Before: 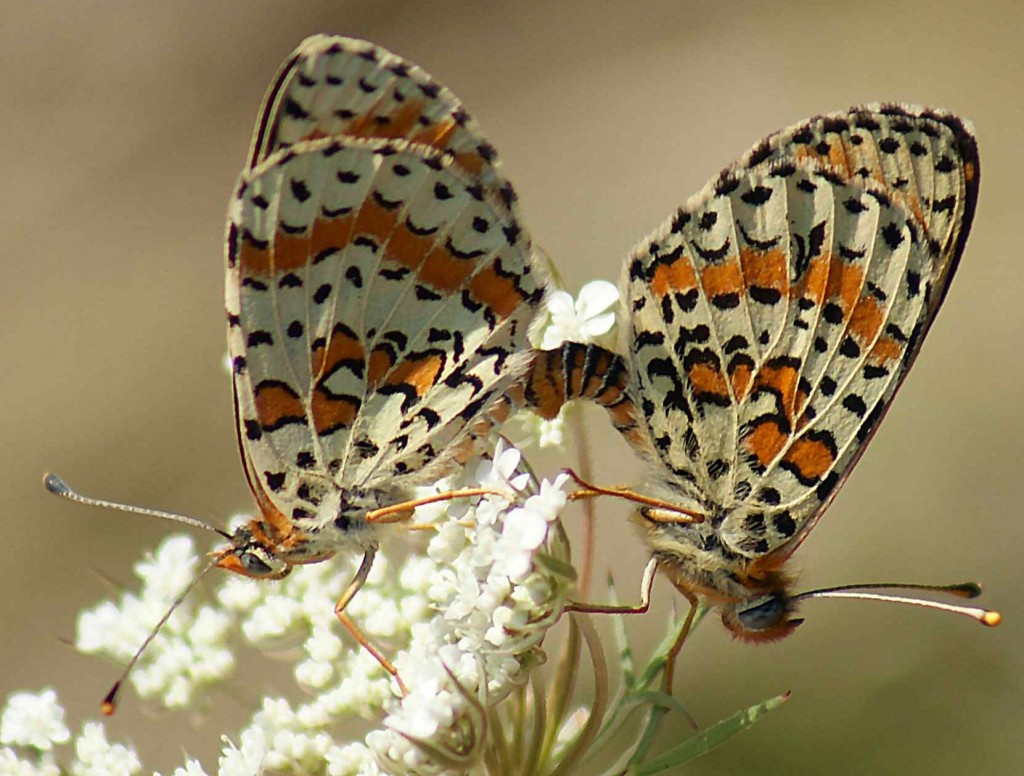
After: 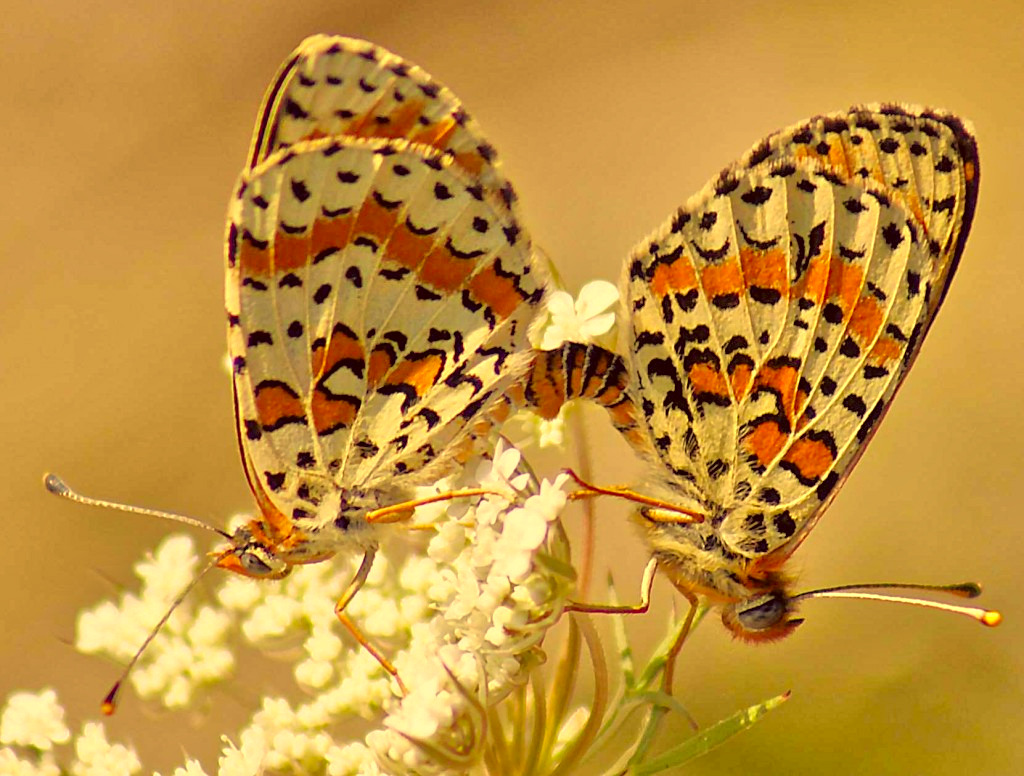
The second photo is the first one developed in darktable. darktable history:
tone equalizer: -7 EV 0.15 EV, -6 EV 0.6 EV, -5 EV 1.15 EV, -4 EV 1.33 EV, -3 EV 1.15 EV, -2 EV 0.6 EV, -1 EV 0.15 EV, mask exposure compensation -0.5 EV
color correction: highlights a* 10.12, highlights b* 39.04, shadows a* 14.62, shadows b* 3.37
